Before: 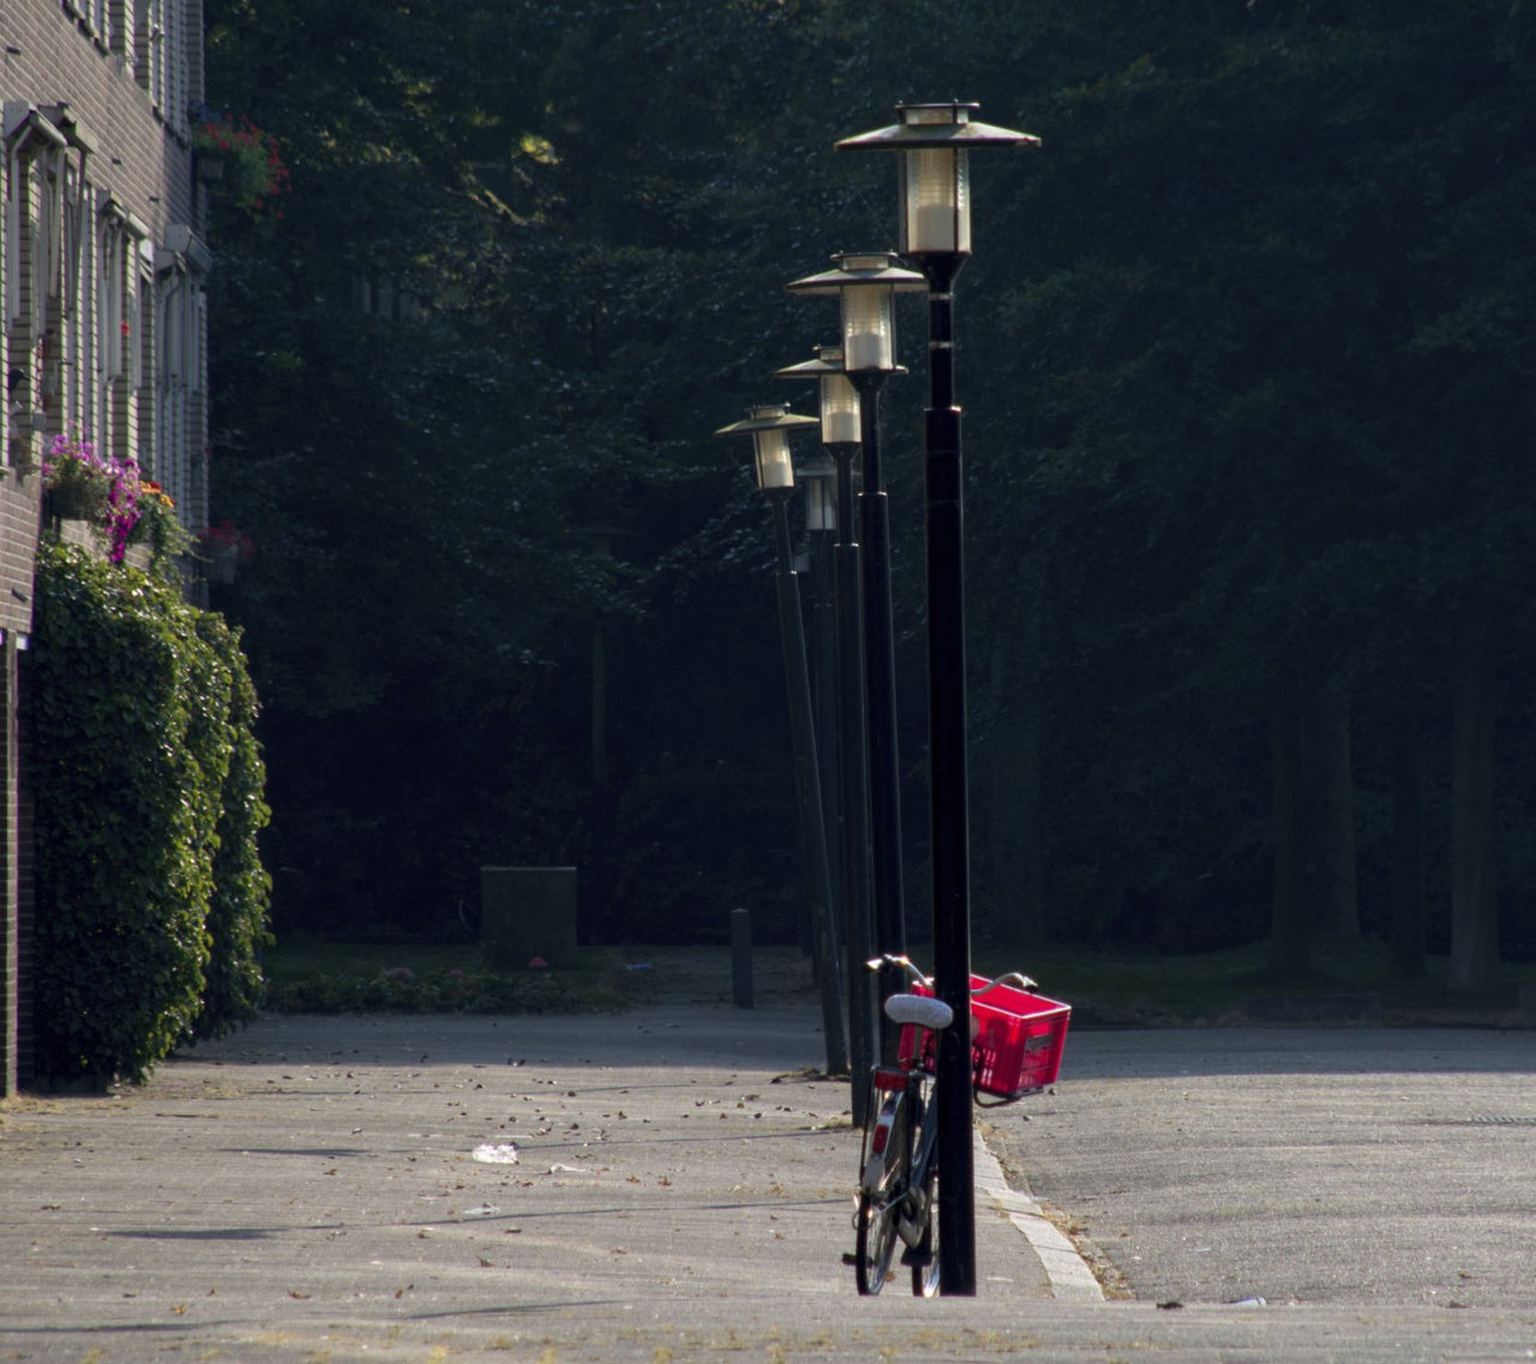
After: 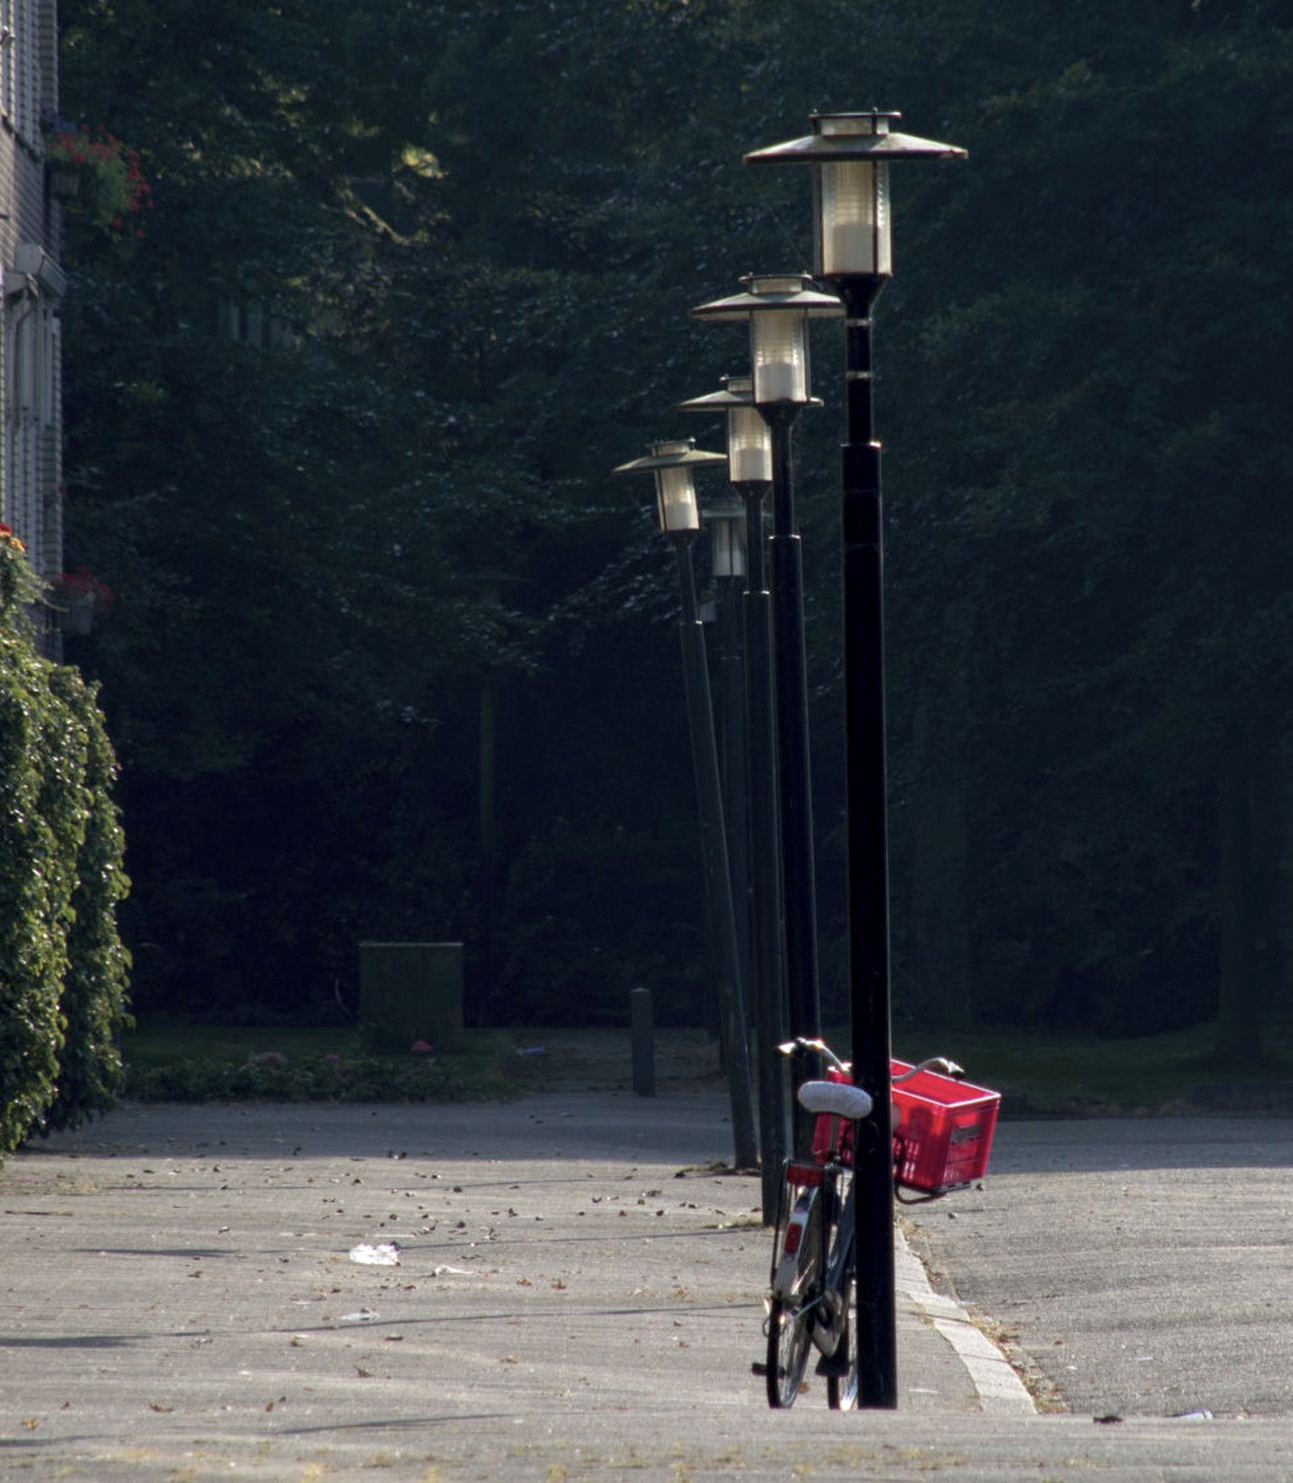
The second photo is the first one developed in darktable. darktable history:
exposure: black level correction 0.001, exposure 0.191 EV, compensate highlight preservation false
crop: left 9.88%, right 12.664%
color zones: curves: ch0 [(0, 0.5) (0.143, 0.5) (0.286, 0.5) (0.429, 0.504) (0.571, 0.5) (0.714, 0.509) (0.857, 0.5) (1, 0.5)]; ch1 [(0, 0.425) (0.143, 0.425) (0.286, 0.375) (0.429, 0.405) (0.571, 0.5) (0.714, 0.47) (0.857, 0.425) (1, 0.435)]; ch2 [(0, 0.5) (0.143, 0.5) (0.286, 0.5) (0.429, 0.517) (0.571, 0.5) (0.714, 0.51) (0.857, 0.5) (1, 0.5)]
